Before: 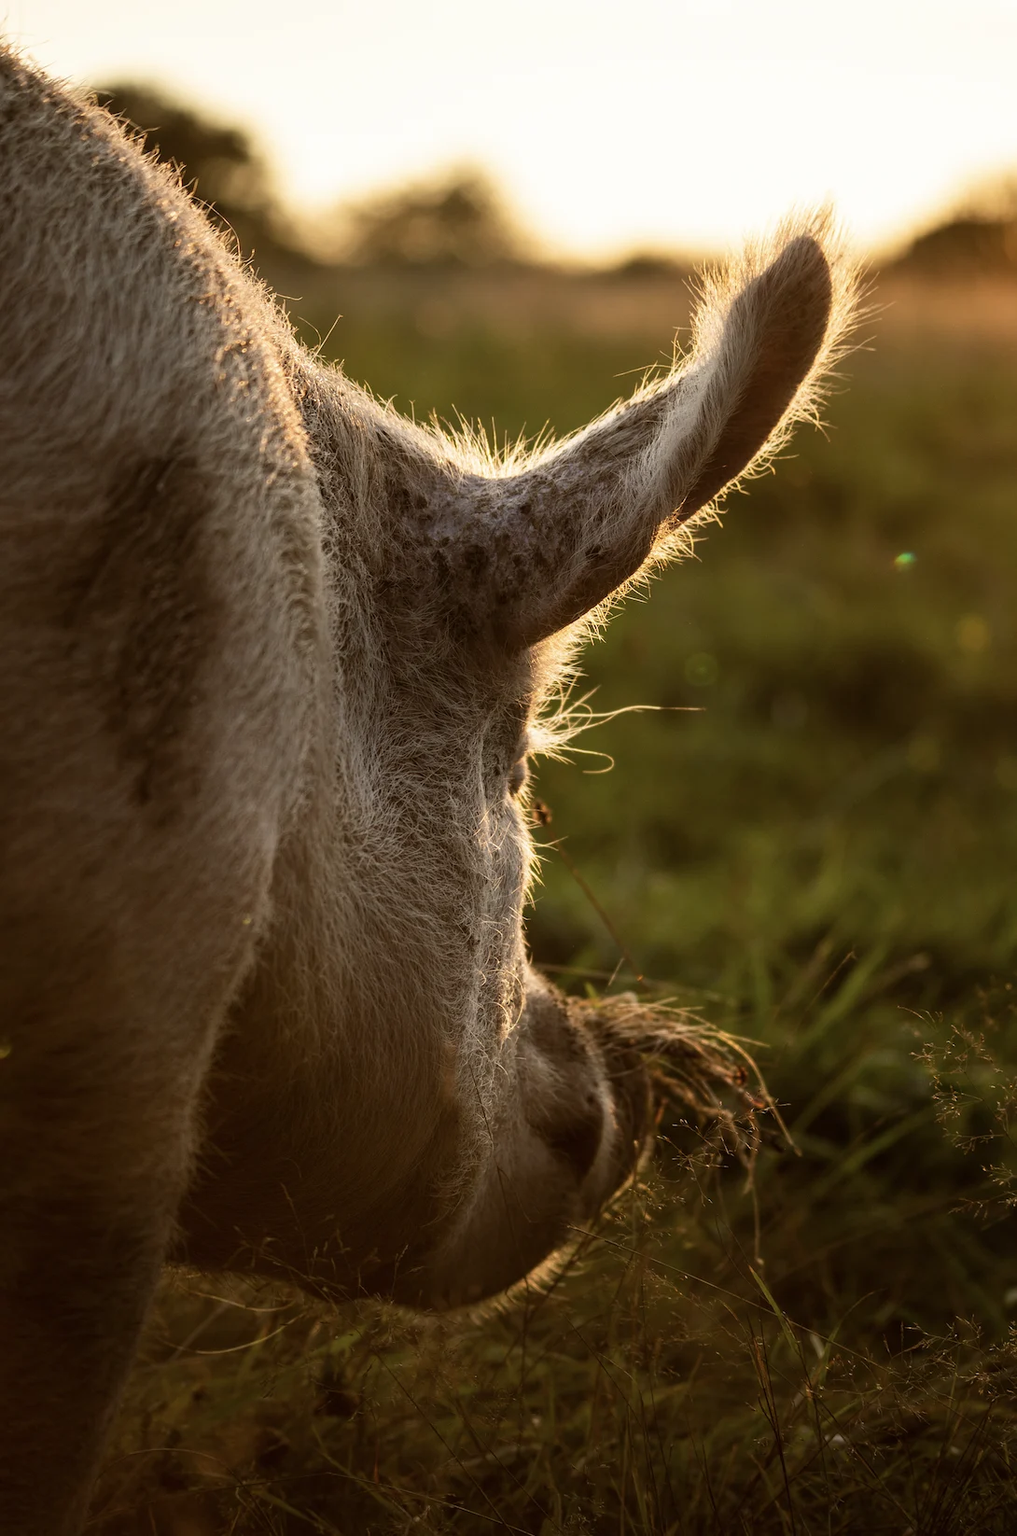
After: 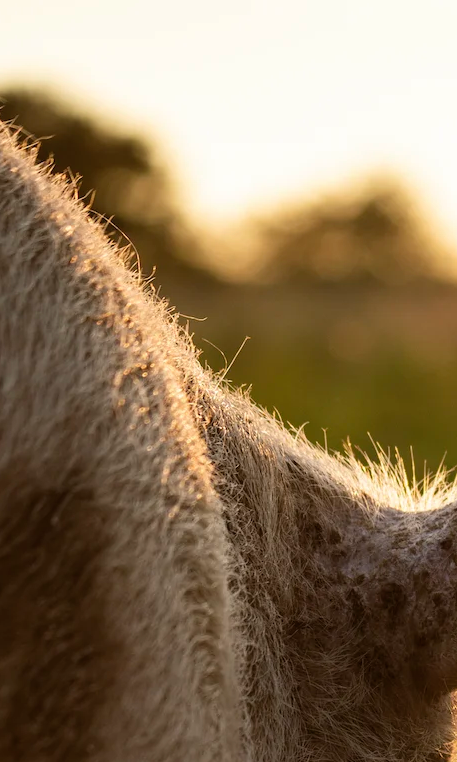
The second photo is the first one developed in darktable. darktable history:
color balance rgb: global vibrance 6.81%, saturation formula JzAzBz (2021)
crop and rotate: left 10.817%, top 0.062%, right 47.194%, bottom 53.626%
